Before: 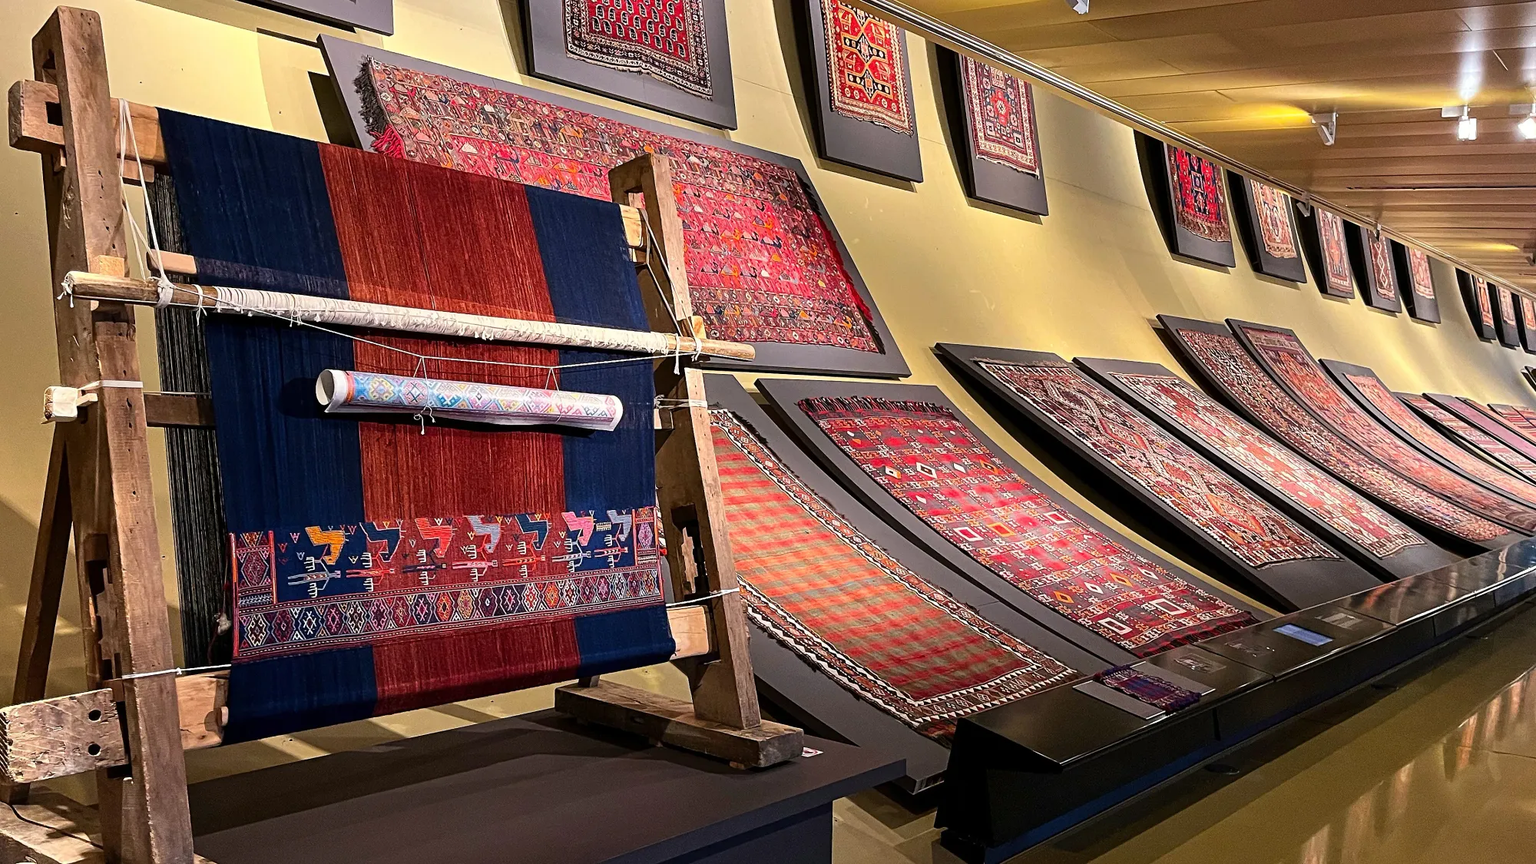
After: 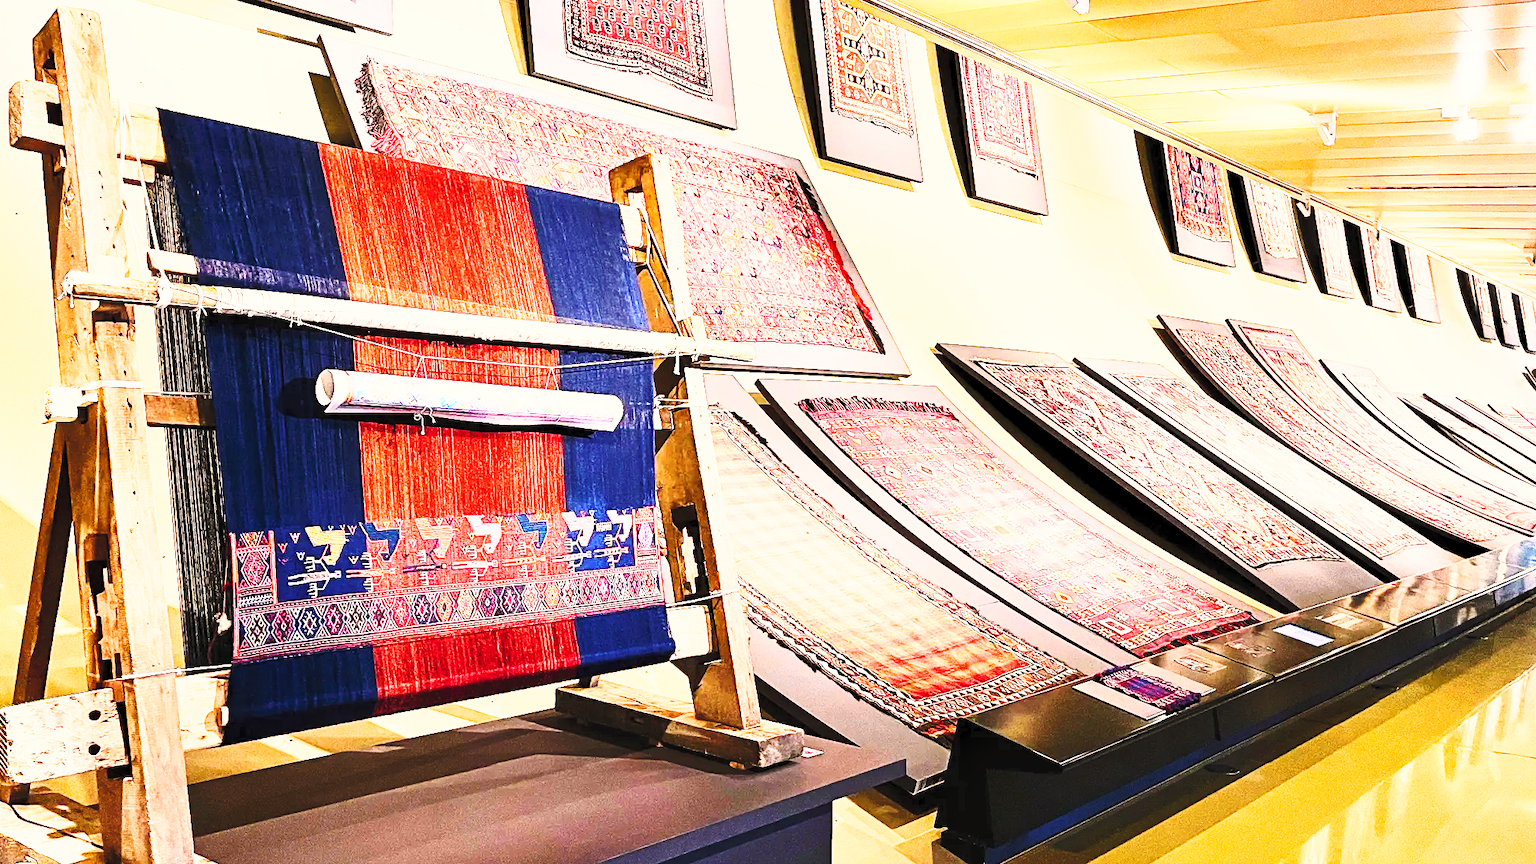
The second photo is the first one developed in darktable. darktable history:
color correction: highlights a* 3.84, highlights b* 5.07
tone equalizer: -8 EV -0.417 EV, -7 EV -0.389 EV, -6 EV -0.333 EV, -5 EV -0.222 EV, -3 EV 0.222 EV, -2 EV 0.333 EV, -1 EV 0.389 EV, +0 EV 0.417 EV, edges refinement/feathering 500, mask exposure compensation -1.57 EV, preserve details no
exposure: black level correction 0, exposure 0.7 EV, compensate exposure bias true, compensate highlight preservation false
base curve: curves: ch0 [(0, 0) (0.028, 0.03) (0.105, 0.232) (0.387, 0.748) (0.754, 0.968) (1, 1)], fusion 1, exposure shift 0.576, preserve colors none
contrast brightness saturation: contrast 0.39, brightness 0.53
color balance rgb: perceptual saturation grading › global saturation 20%, perceptual saturation grading › highlights -50%, perceptual saturation grading › shadows 30%
